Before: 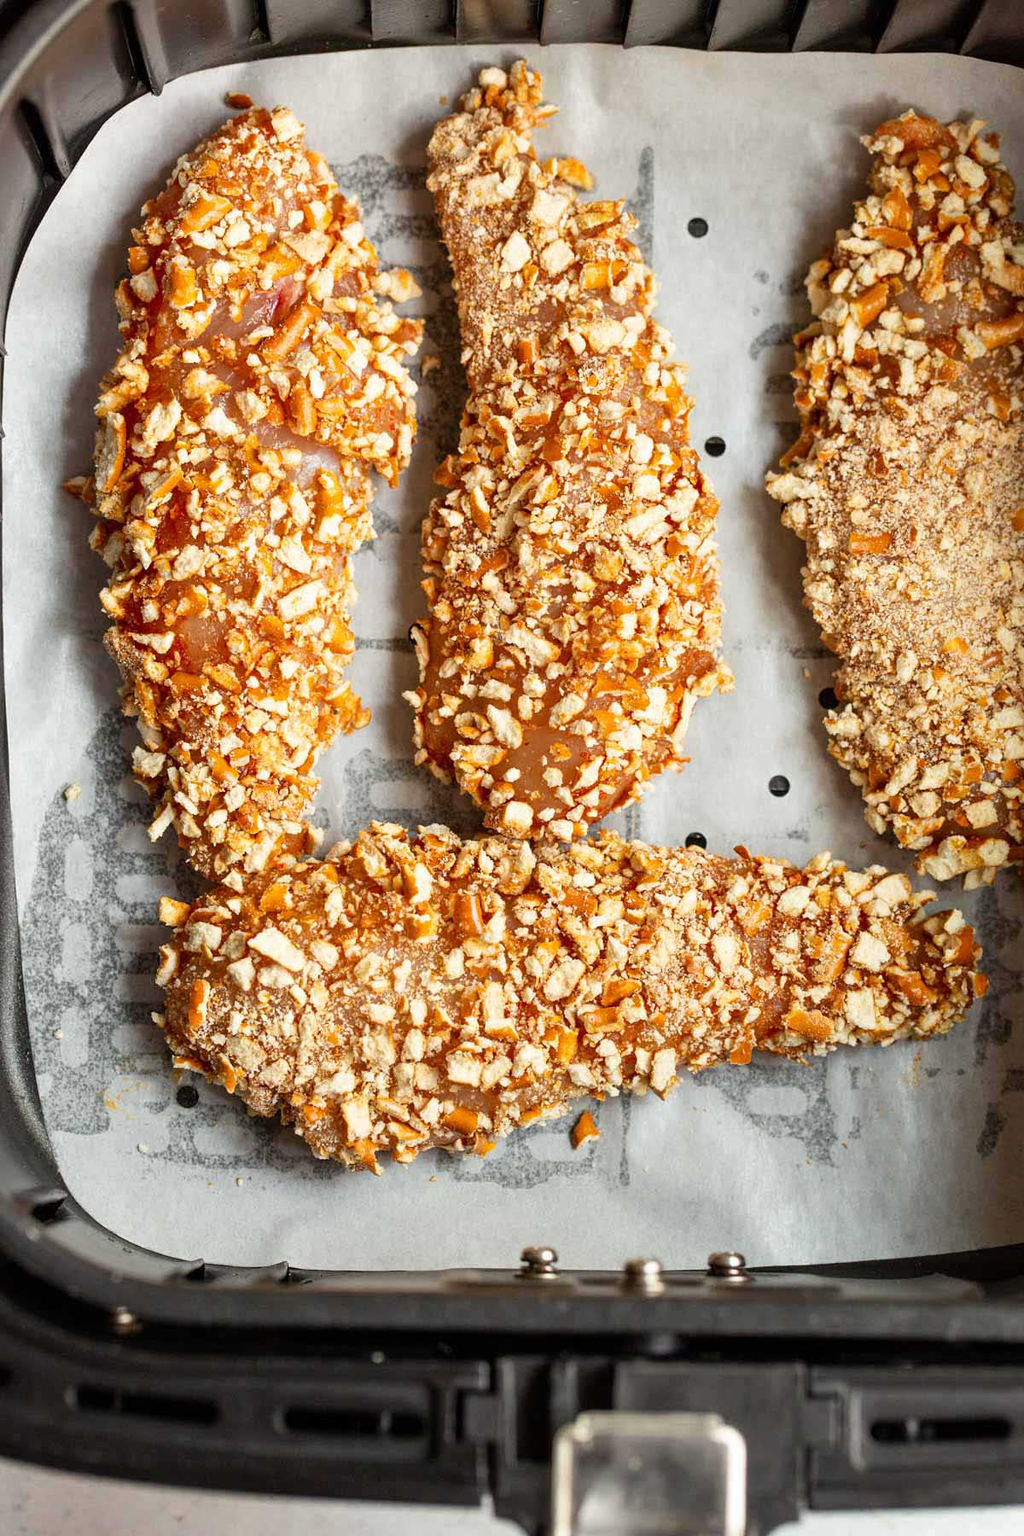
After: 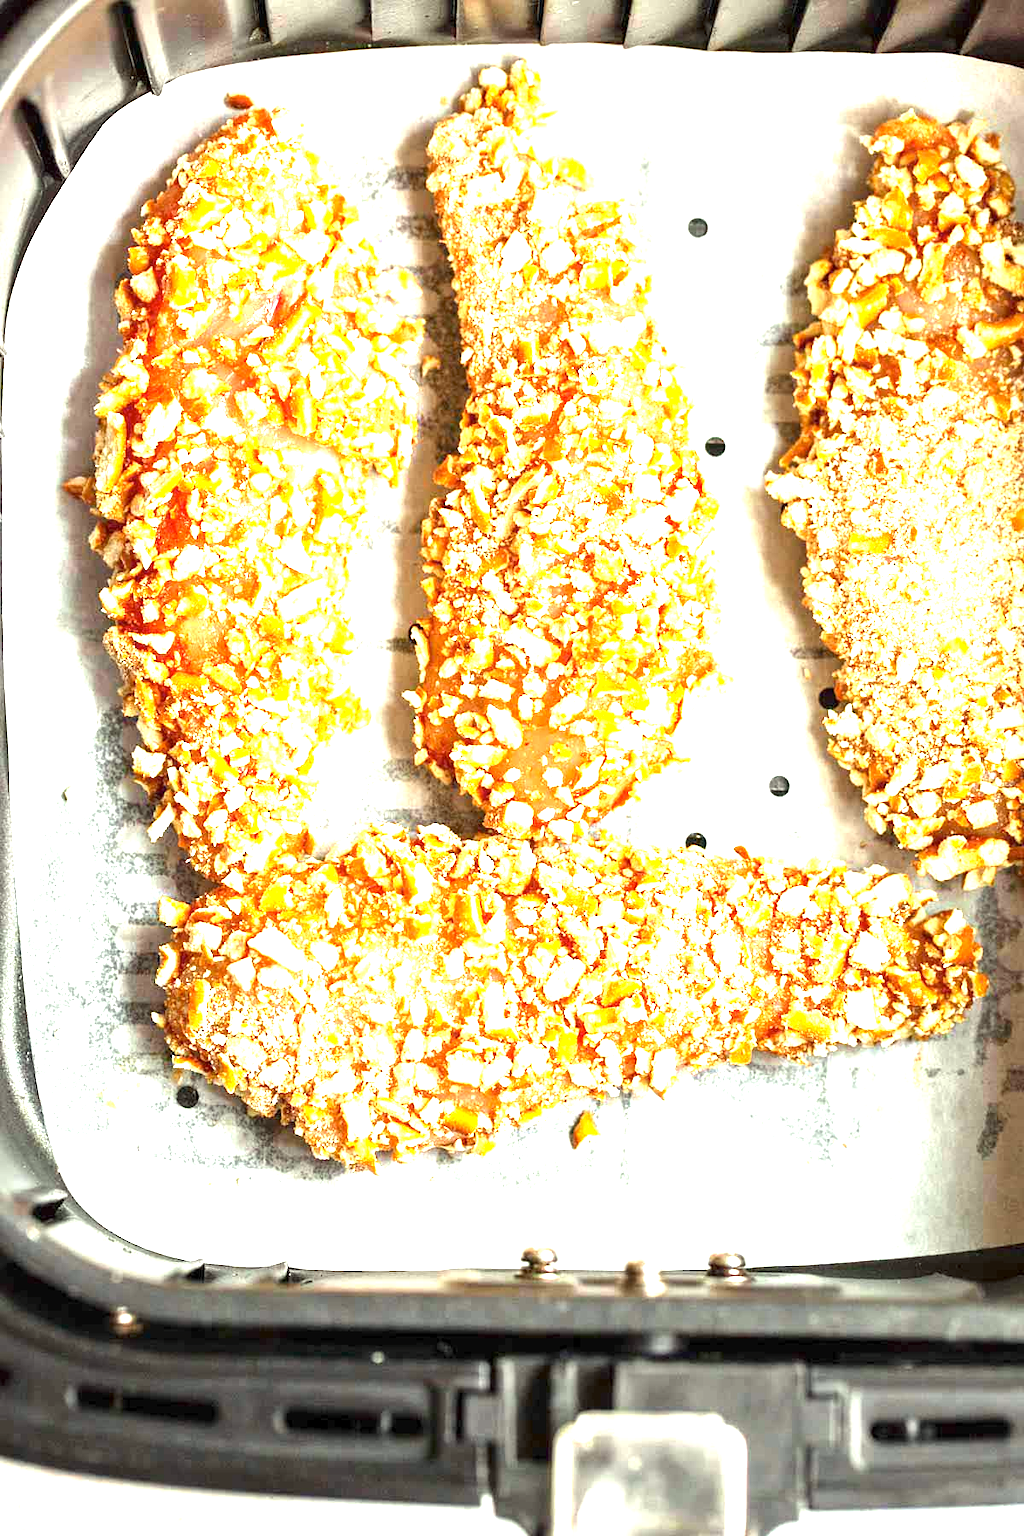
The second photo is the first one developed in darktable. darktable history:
exposure: exposure 2.208 EV, compensate highlight preservation false
color correction: highlights a* -4.72, highlights b* 5.04, saturation 0.975
tone equalizer: edges refinement/feathering 500, mask exposure compensation -1.57 EV, preserve details no
